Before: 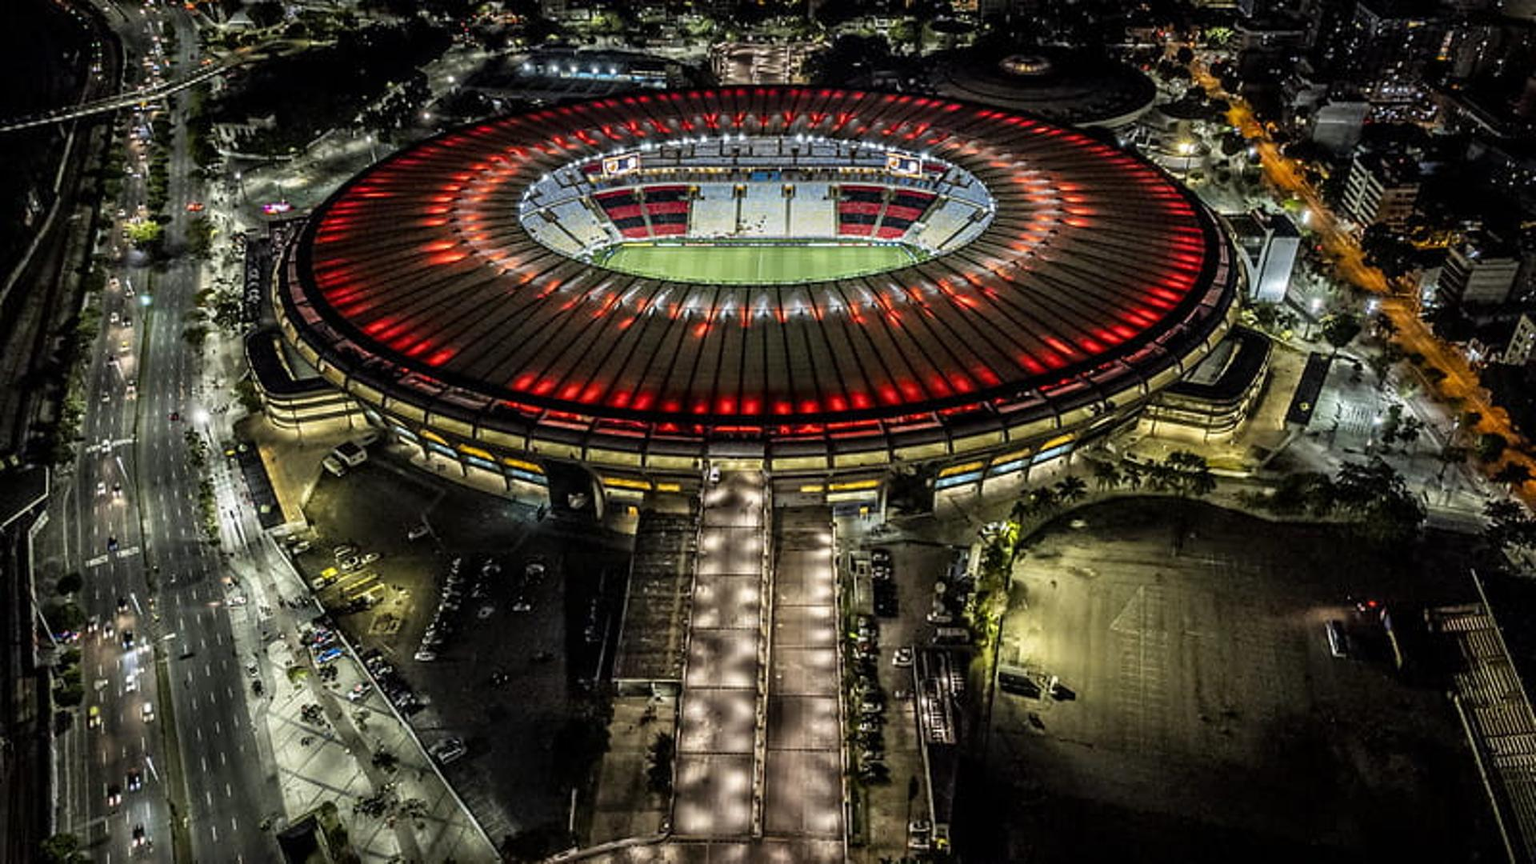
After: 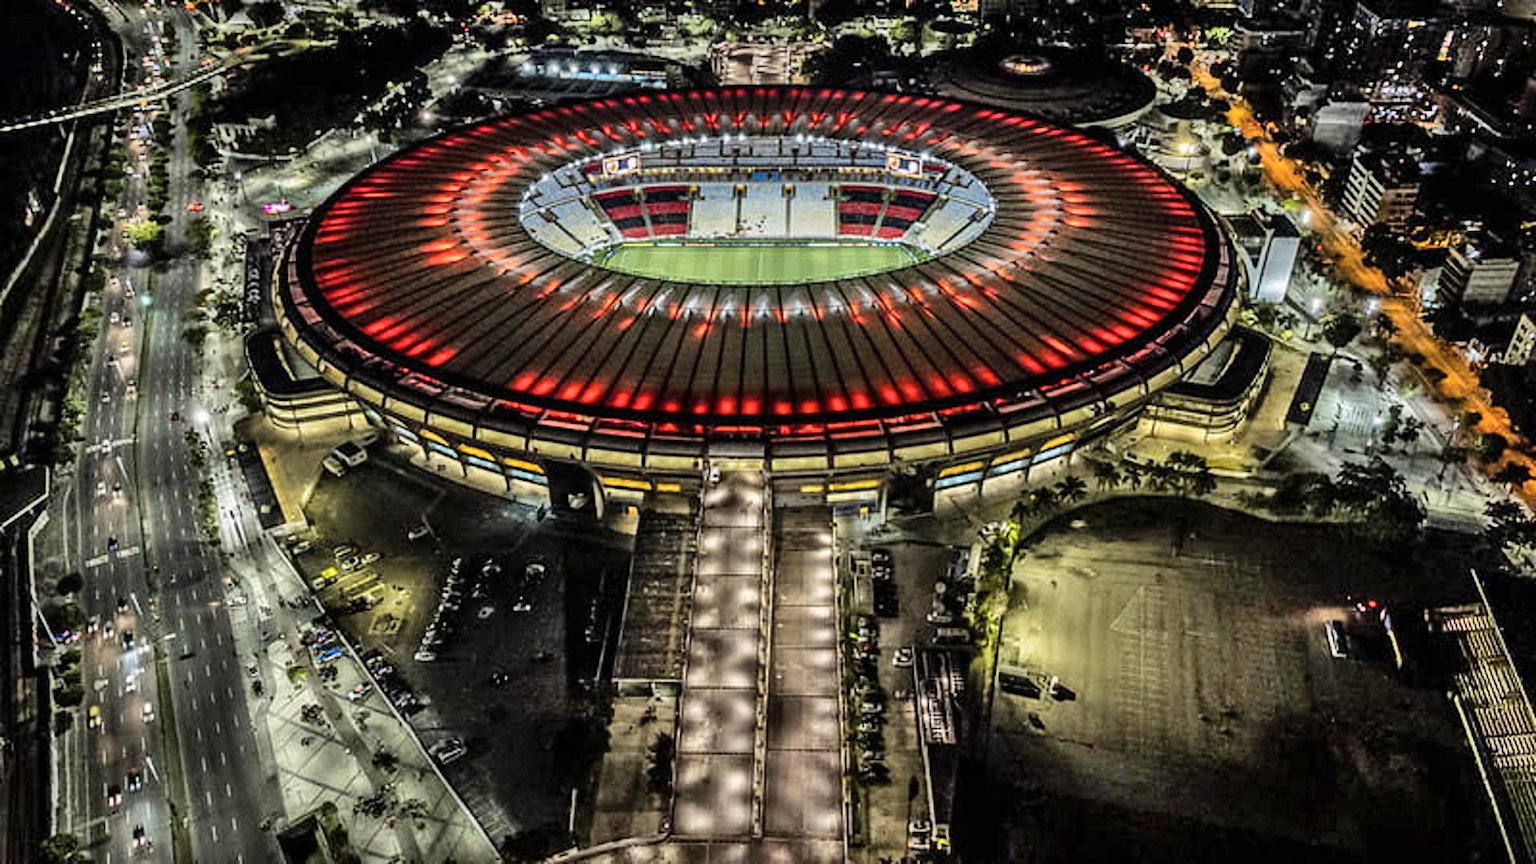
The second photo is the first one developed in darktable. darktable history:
shadows and highlights: shadows 59.38, soften with gaussian
